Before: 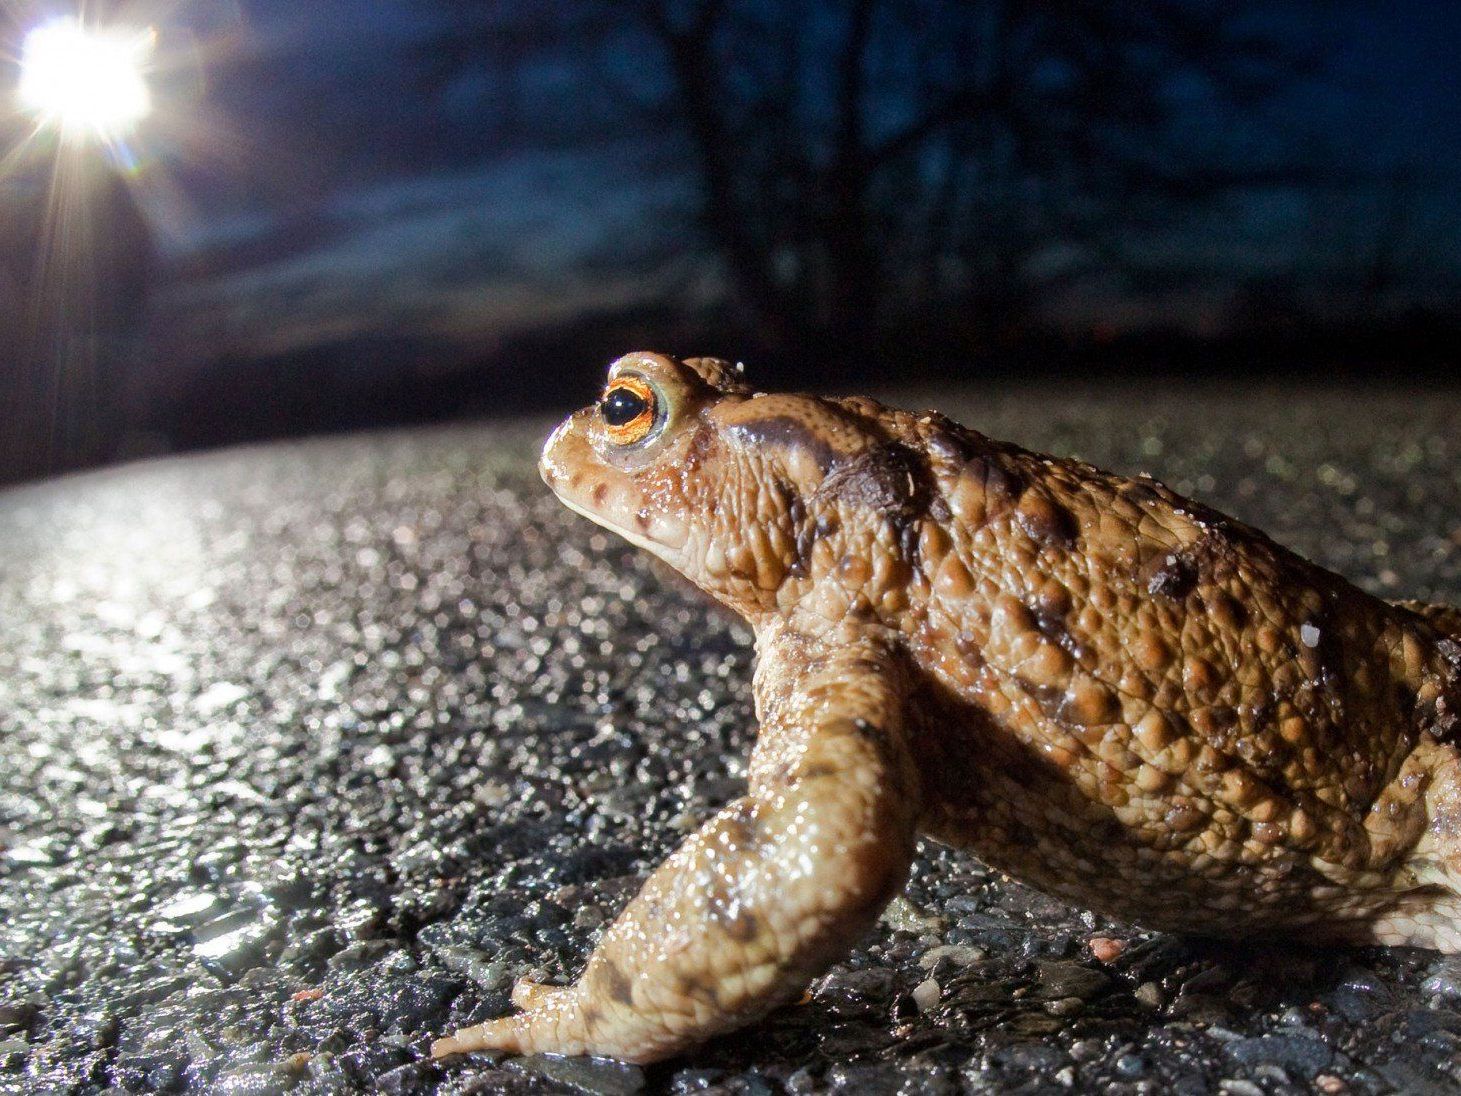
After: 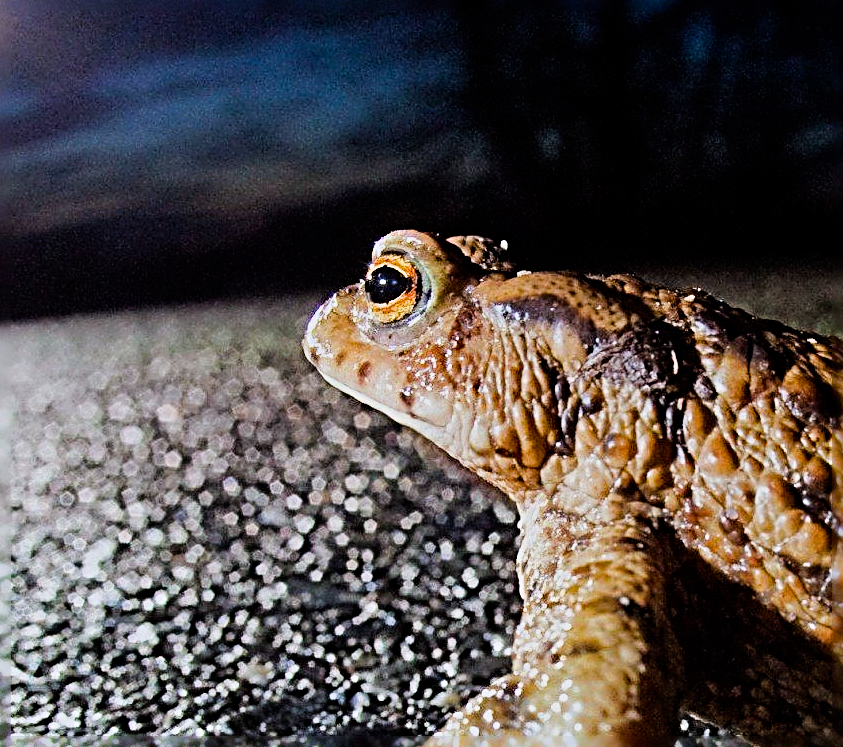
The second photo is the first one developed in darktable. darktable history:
white balance: red 0.974, blue 1.044
crop: left 16.202%, top 11.208%, right 26.045%, bottom 20.557%
color balance: lift [1, 1.001, 0.999, 1.001], gamma [1, 1.004, 1.007, 0.993], gain [1, 0.991, 0.987, 1.013], contrast 10%, output saturation 120%
exposure: compensate highlight preservation false
filmic rgb: black relative exposure -7.65 EV, white relative exposure 4.56 EV, hardness 3.61, contrast 1.05
contrast equalizer: octaves 7, y [[0.502, 0.505, 0.512, 0.529, 0.564, 0.588], [0.5 ×6], [0.502, 0.505, 0.512, 0.529, 0.564, 0.588], [0, 0.001, 0.001, 0.004, 0.008, 0.011], [0, 0.001, 0.001, 0.004, 0.008, 0.011]], mix -1
sharpen: radius 4.001, amount 2
